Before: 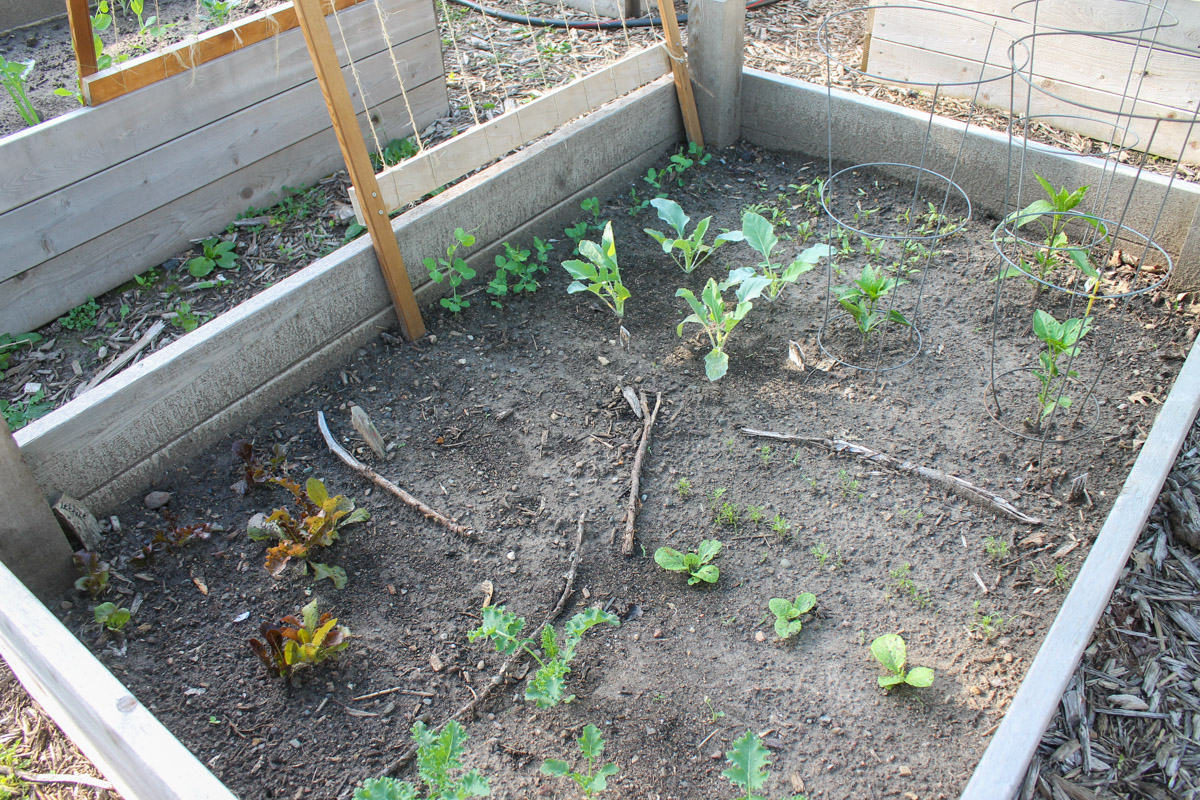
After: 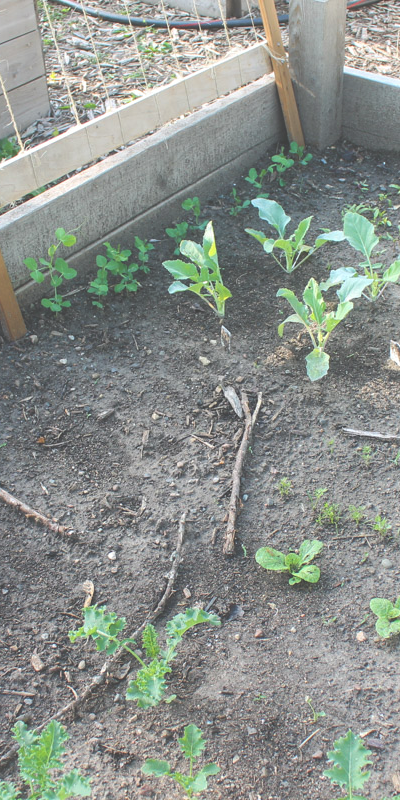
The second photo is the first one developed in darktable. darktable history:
exposure: black level correction -0.042, exposure 0.064 EV, compensate exposure bias true, compensate highlight preservation false
crop: left 33.263%, right 33.325%
